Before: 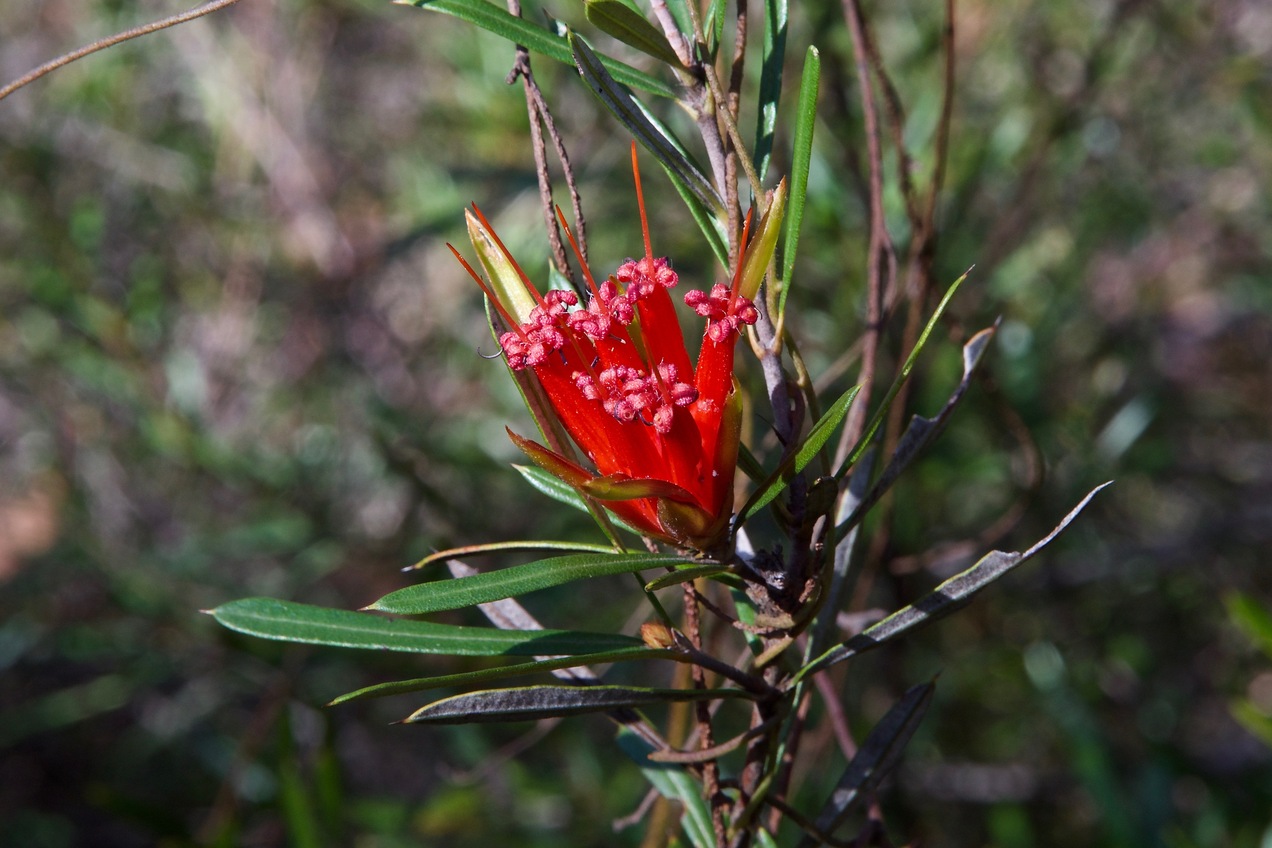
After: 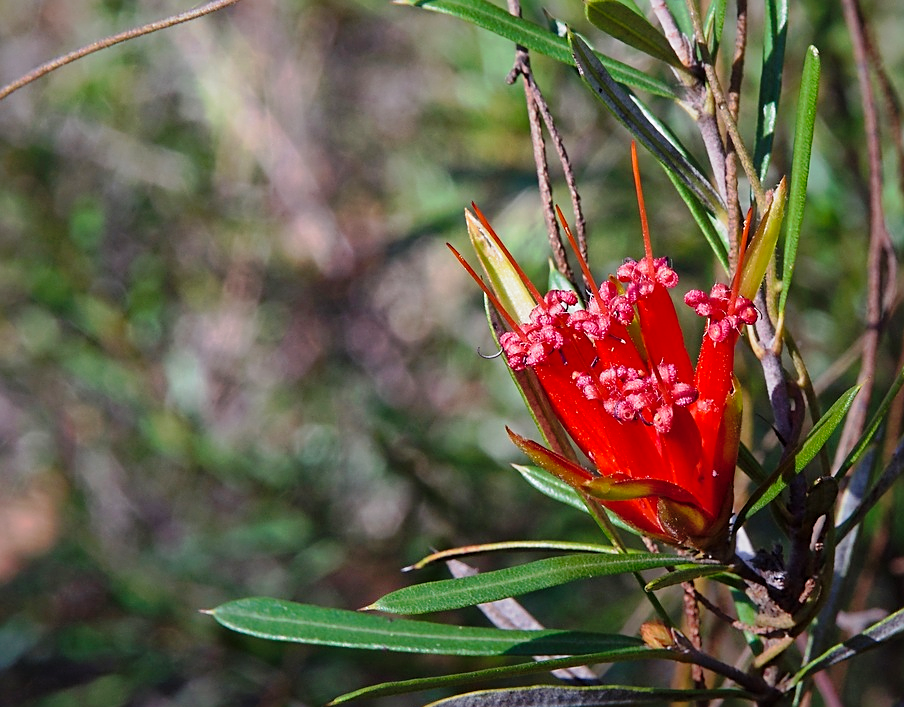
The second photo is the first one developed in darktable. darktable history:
crop: right 28.897%, bottom 16.576%
tone curve: curves: ch0 [(0, 0) (0.105, 0.068) (0.195, 0.162) (0.283, 0.283) (0.384, 0.404) (0.485, 0.531) (0.638, 0.681) (0.795, 0.879) (1, 0.977)]; ch1 [(0, 0) (0.161, 0.092) (0.35, 0.33) (0.379, 0.401) (0.456, 0.469) (0.504, 0.501) (0.512, 0.523) (0.58, 0.597) (0.635, 0.646) (1, 1)]; ch2 [(0, 0) (0.371, 0.362) (0.437, 0.437) (0.5, 0.5) (0.53, 0.523) (0.56, 0.58) (0.622, 0.606) (1, 1)], preserve colors none
shadows and highlights: highlights -60.1
sharpen: on, module defaults
